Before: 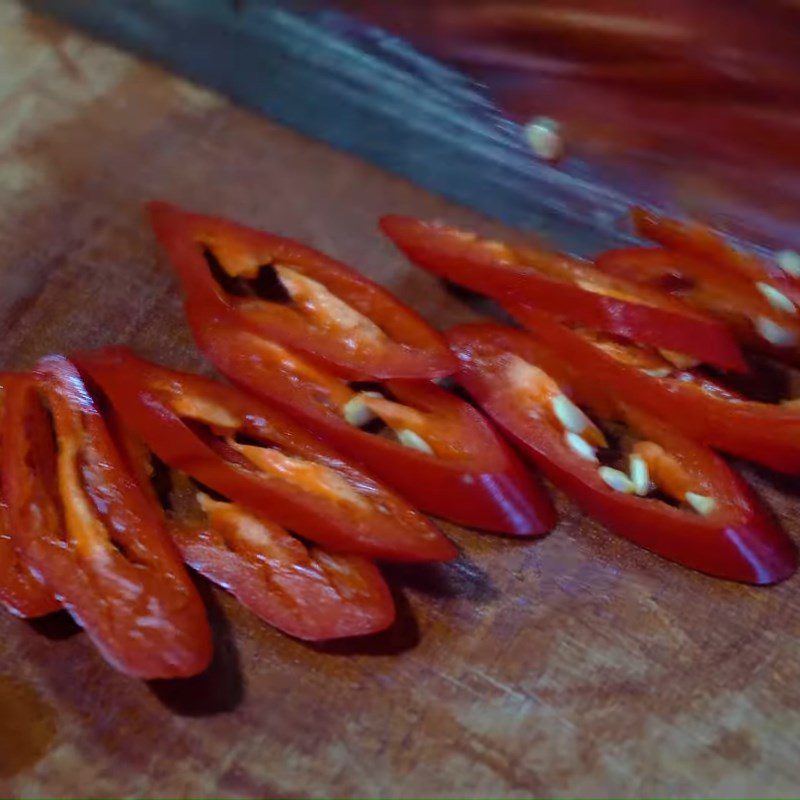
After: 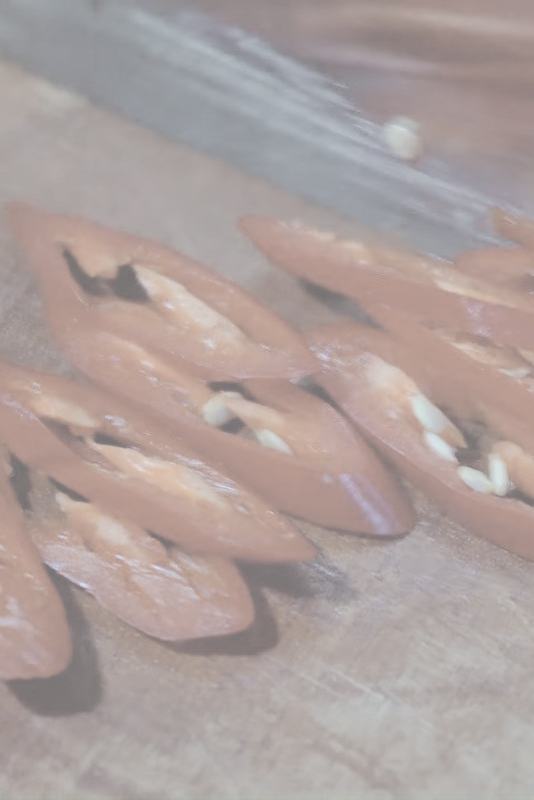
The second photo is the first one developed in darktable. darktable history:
crop and rotate: left 17.732%, right 15.423%
contrast brightness saturation: contrast -0.32, brightness 0.75, saturation -0.78
